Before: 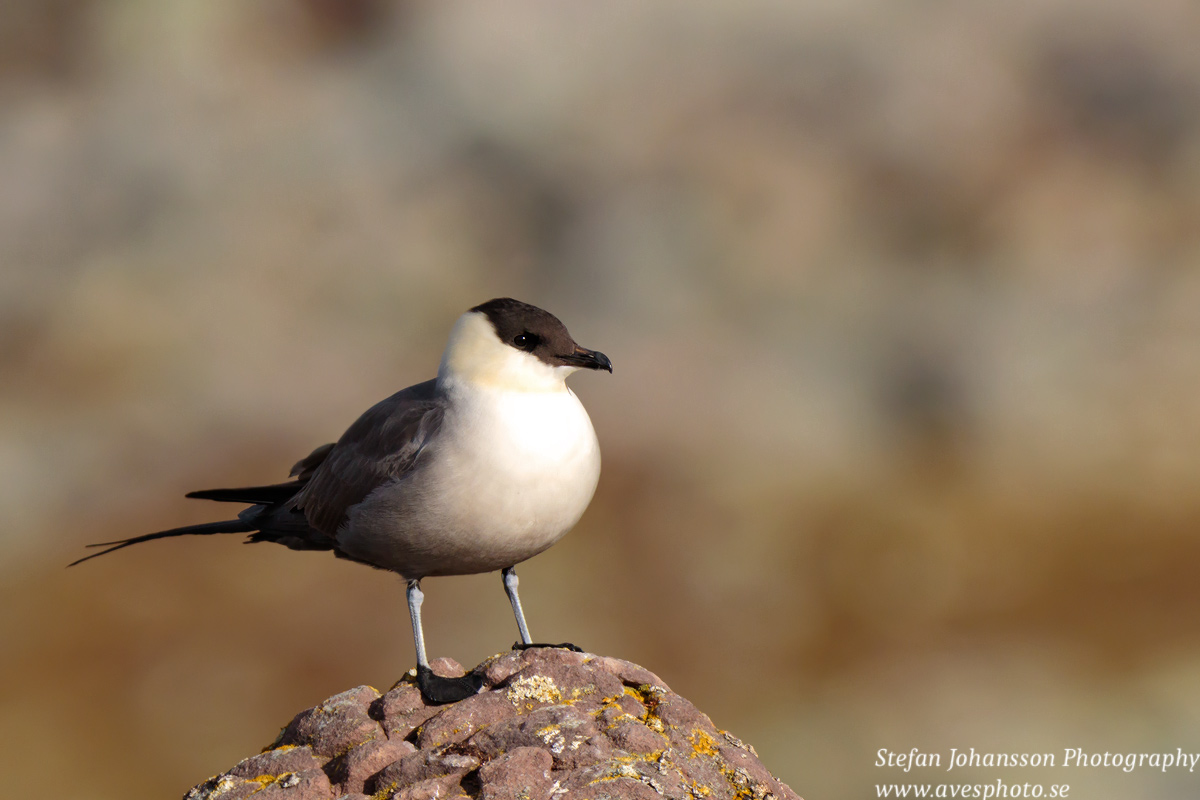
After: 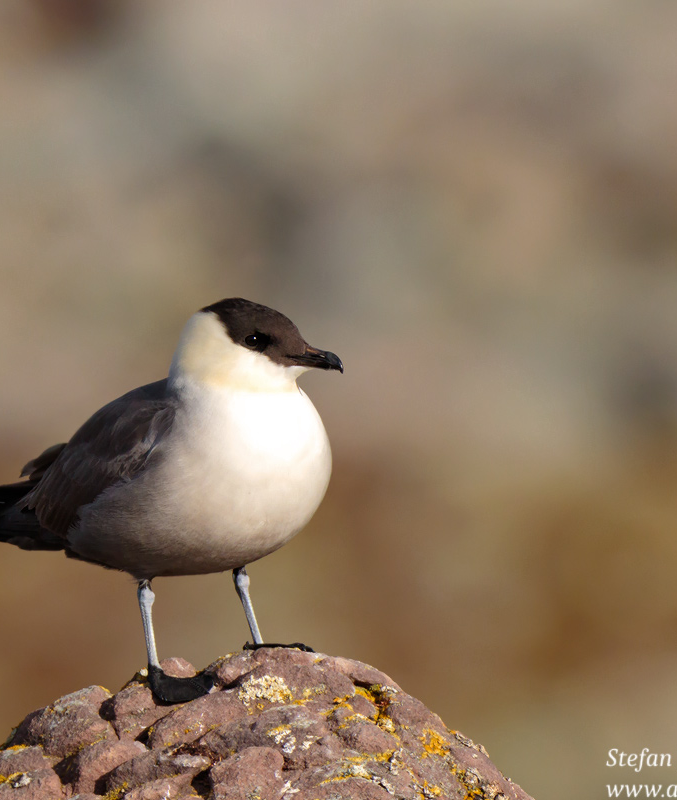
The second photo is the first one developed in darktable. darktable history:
crop and rotate: left 22.436%, right 21.091%
